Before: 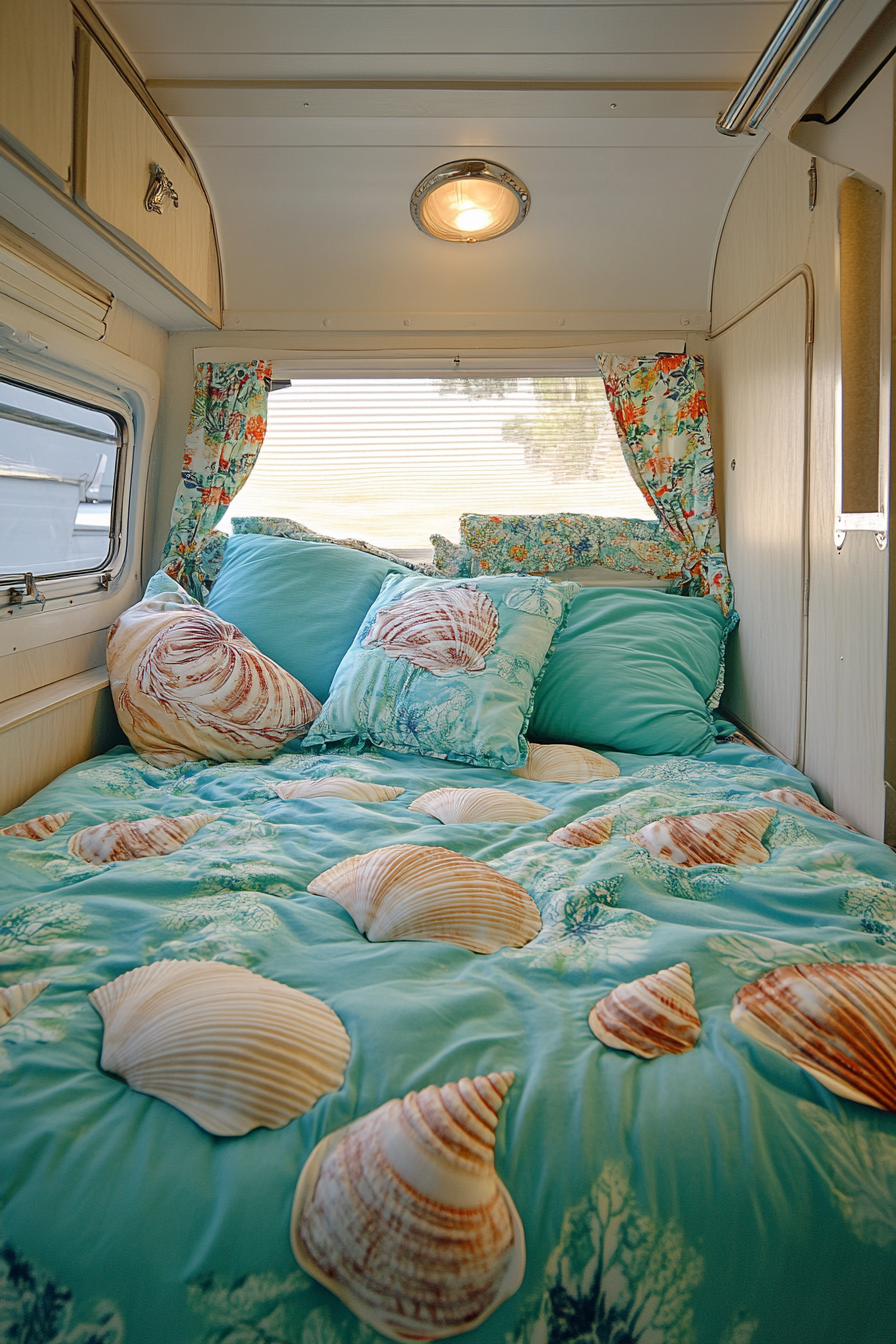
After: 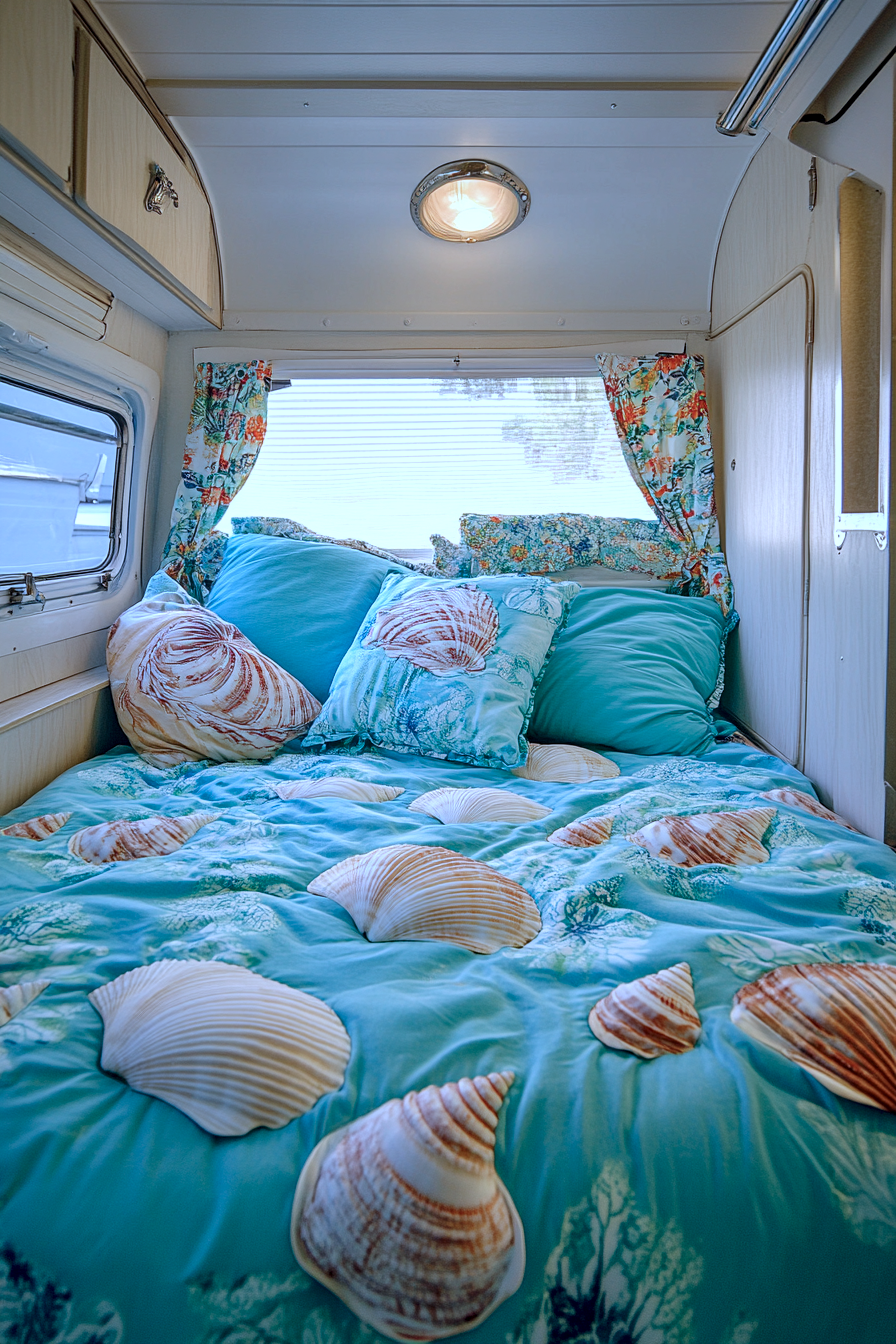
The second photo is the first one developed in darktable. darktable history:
color calibration: illuminant as shot in camera, adaptation linear Bradford (ICC v4), x 0.408, y 0.403, temperature 3578.16 K, gamut compression 1.72
local contrast: detail 130%
